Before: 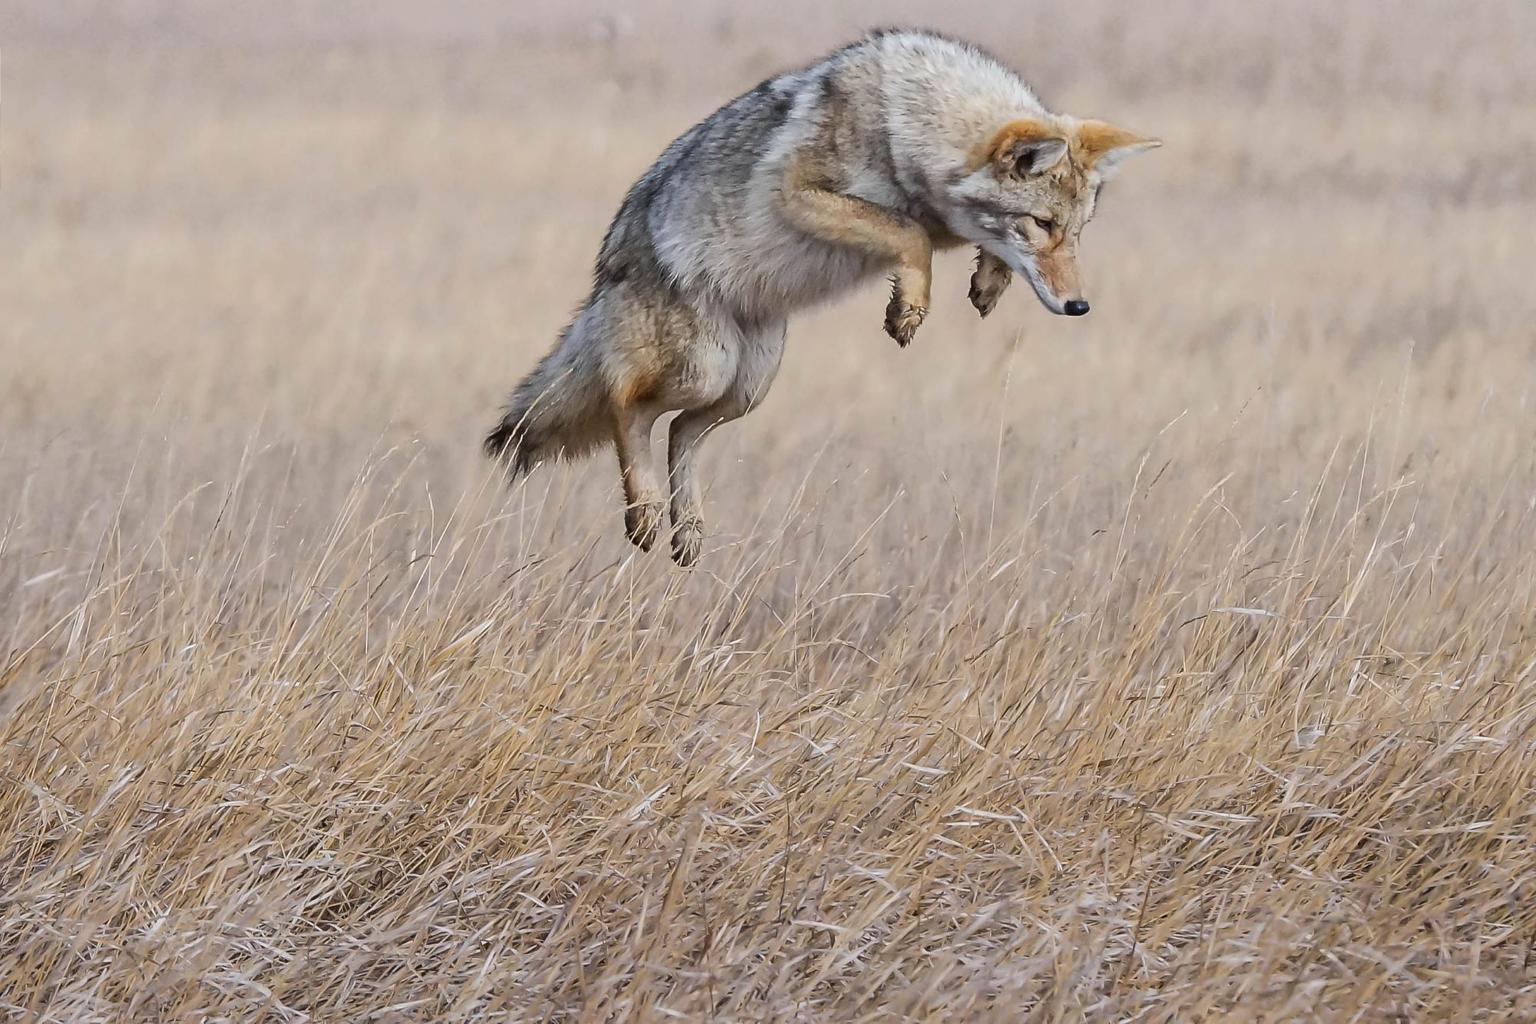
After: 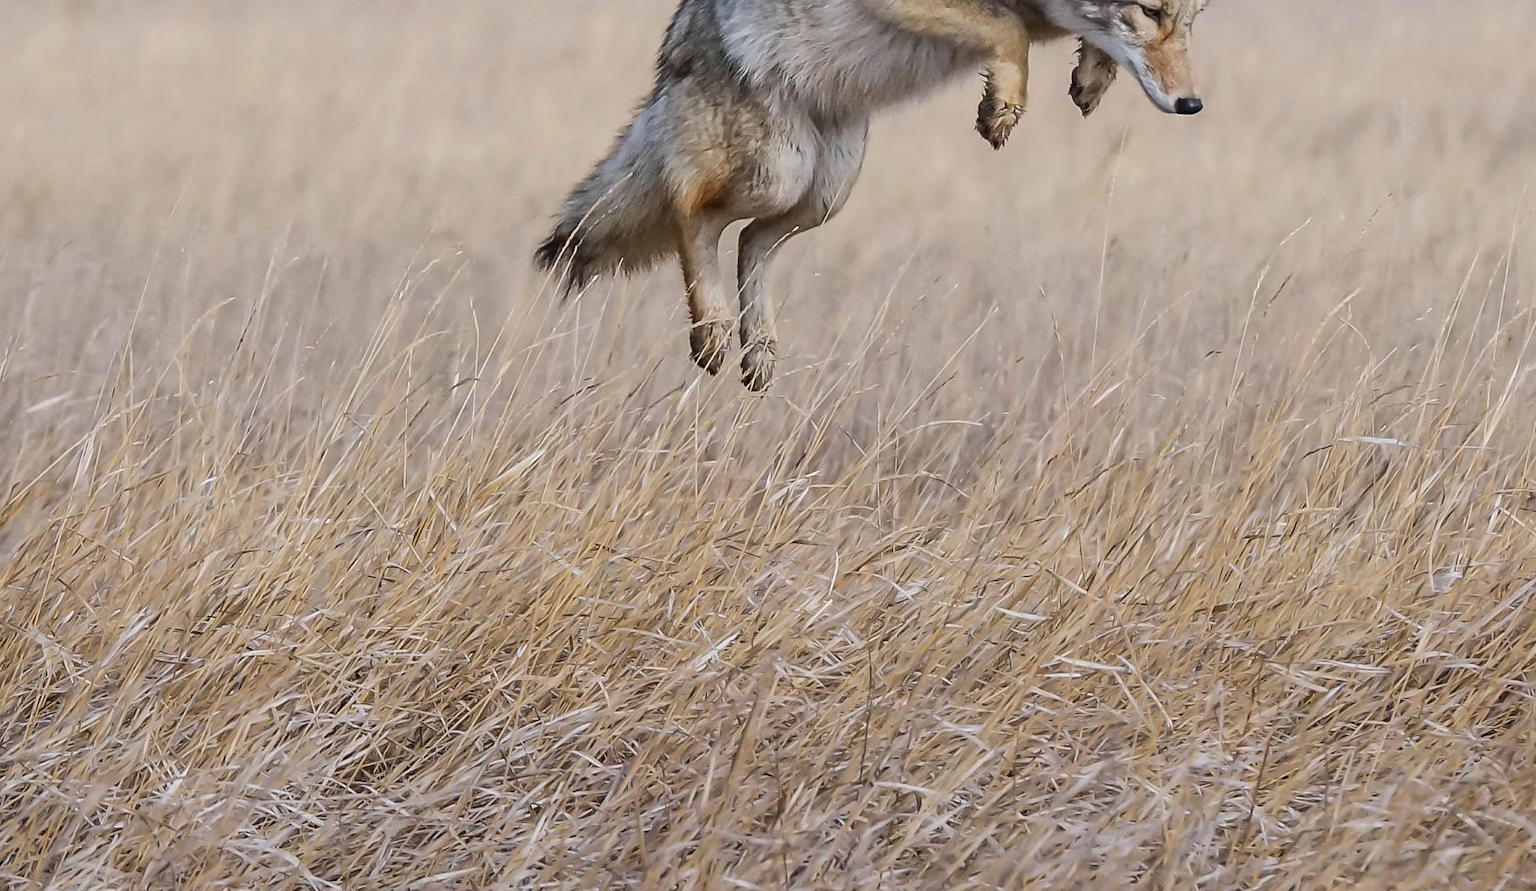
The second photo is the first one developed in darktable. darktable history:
crop: top 20.742%, right 9.374%, bottom 0.292%
